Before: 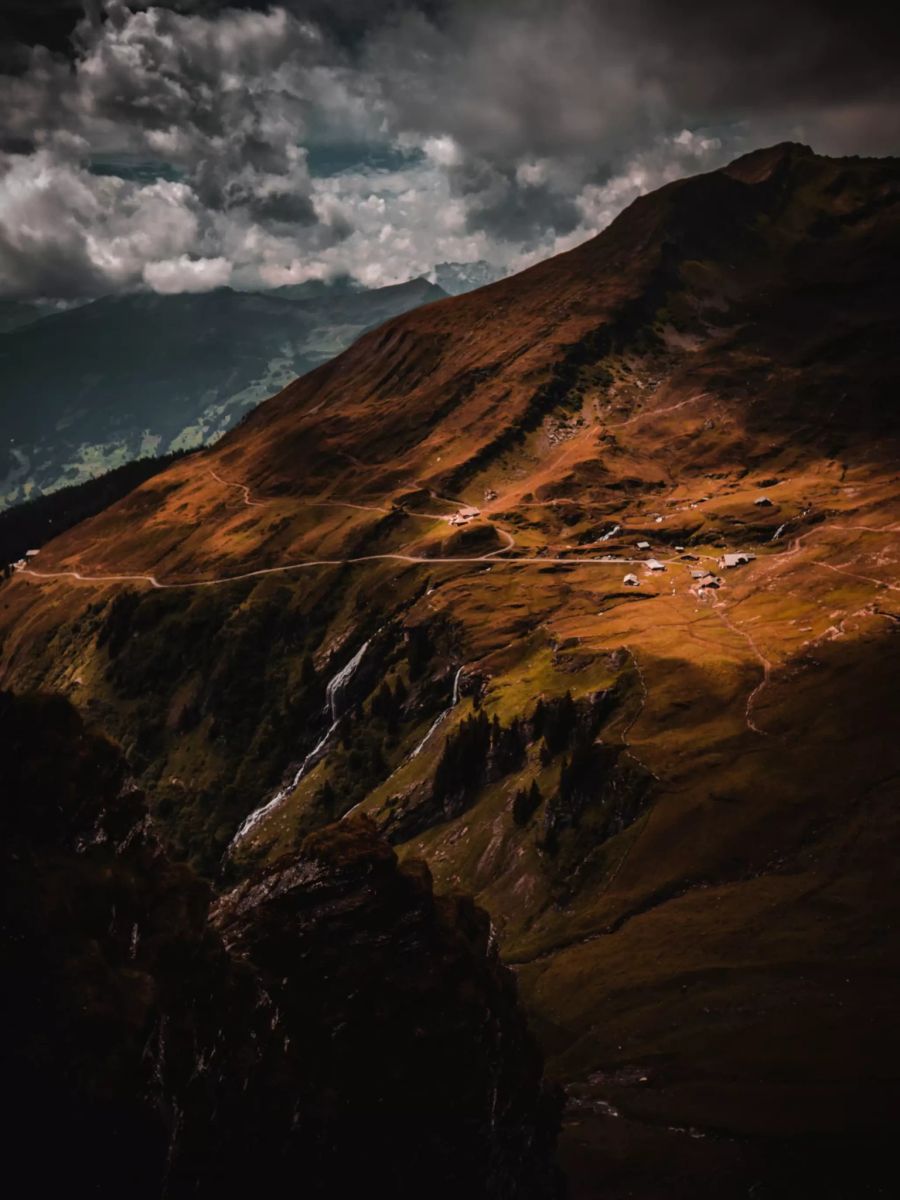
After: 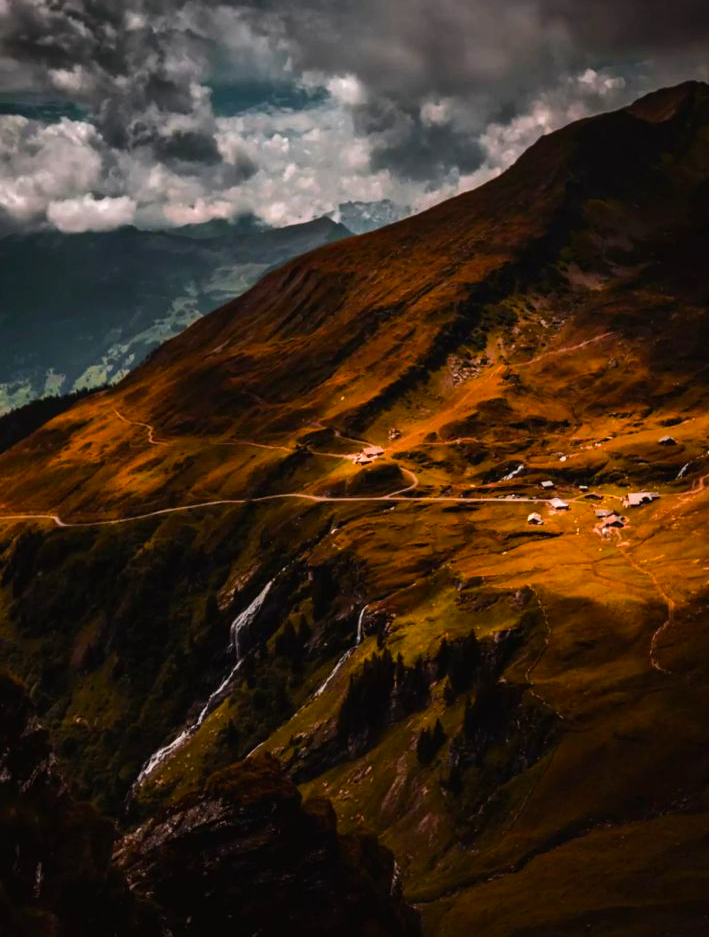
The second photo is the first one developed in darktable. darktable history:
color balance rgb: linear chroma grading › global chroma 15%, perceptual saturation grading › global saturation 30%
tone equalizer: -8 EV -0.417 EV, -7 EV -0.389 EV, -6 EV -0.333 EV, -5 EV -0.222 EV, -3 EV 0.222 EV, -2 EV 0.333 EV, -1 EV 0.389 EV, +0 EV 0.417 EV, edges refinement/feathering 500, mask exposure compensation -1.57 EV, preserve details no
crop and rotate: left 10.77%, top 5.1%, right 10.41%, bottom 16.76%
